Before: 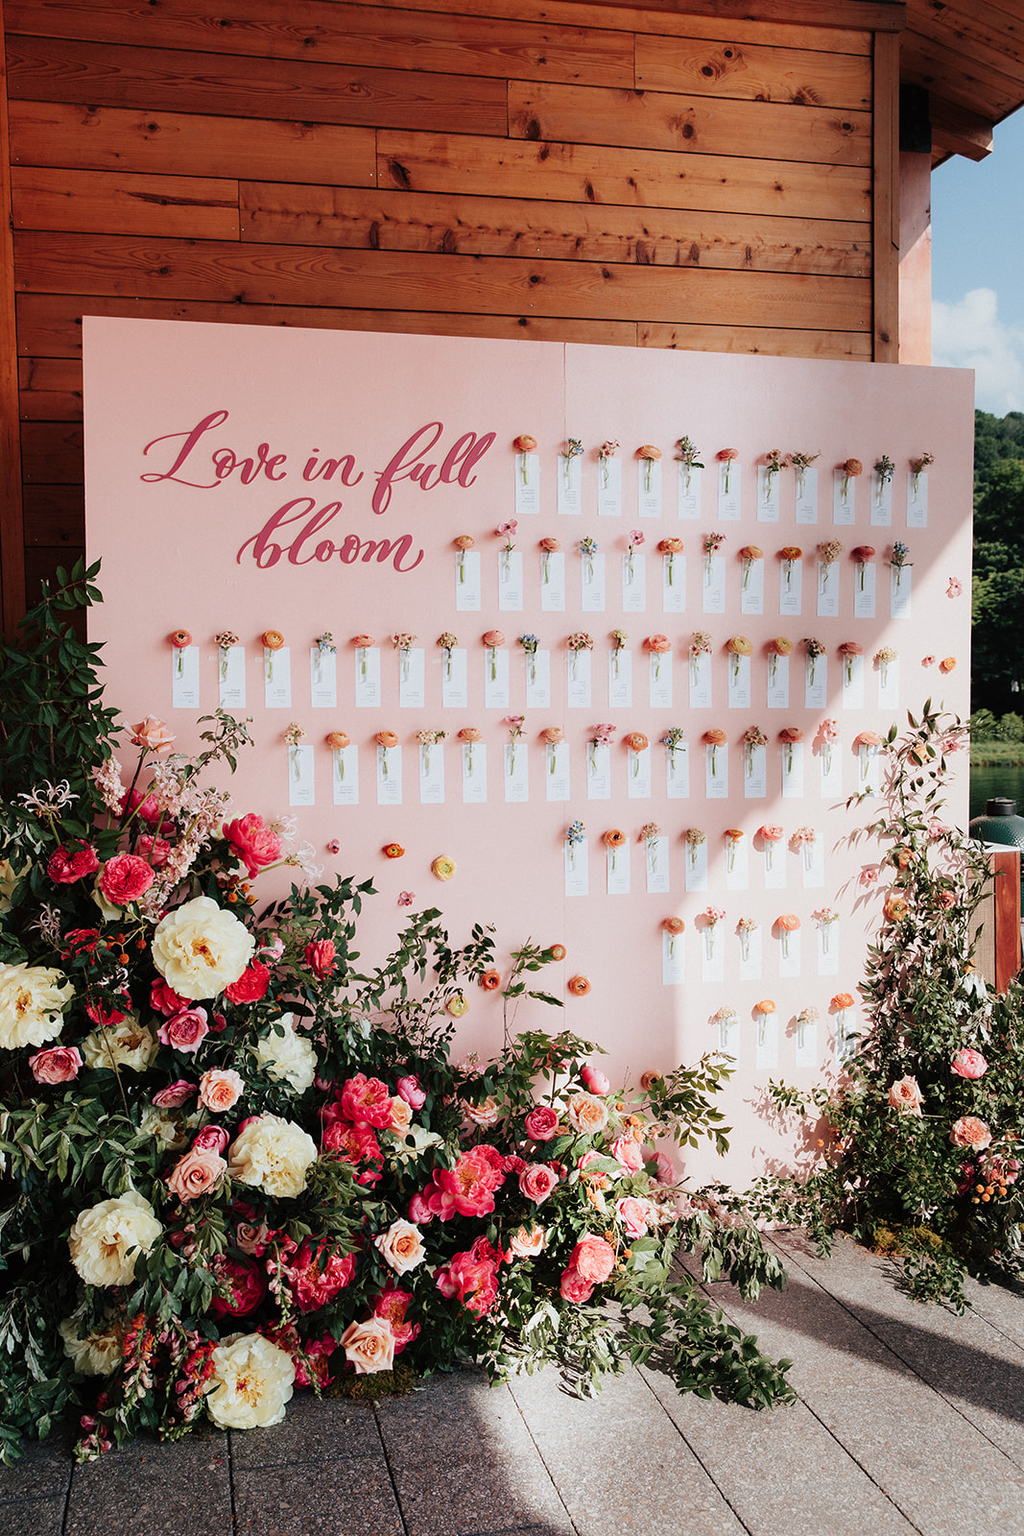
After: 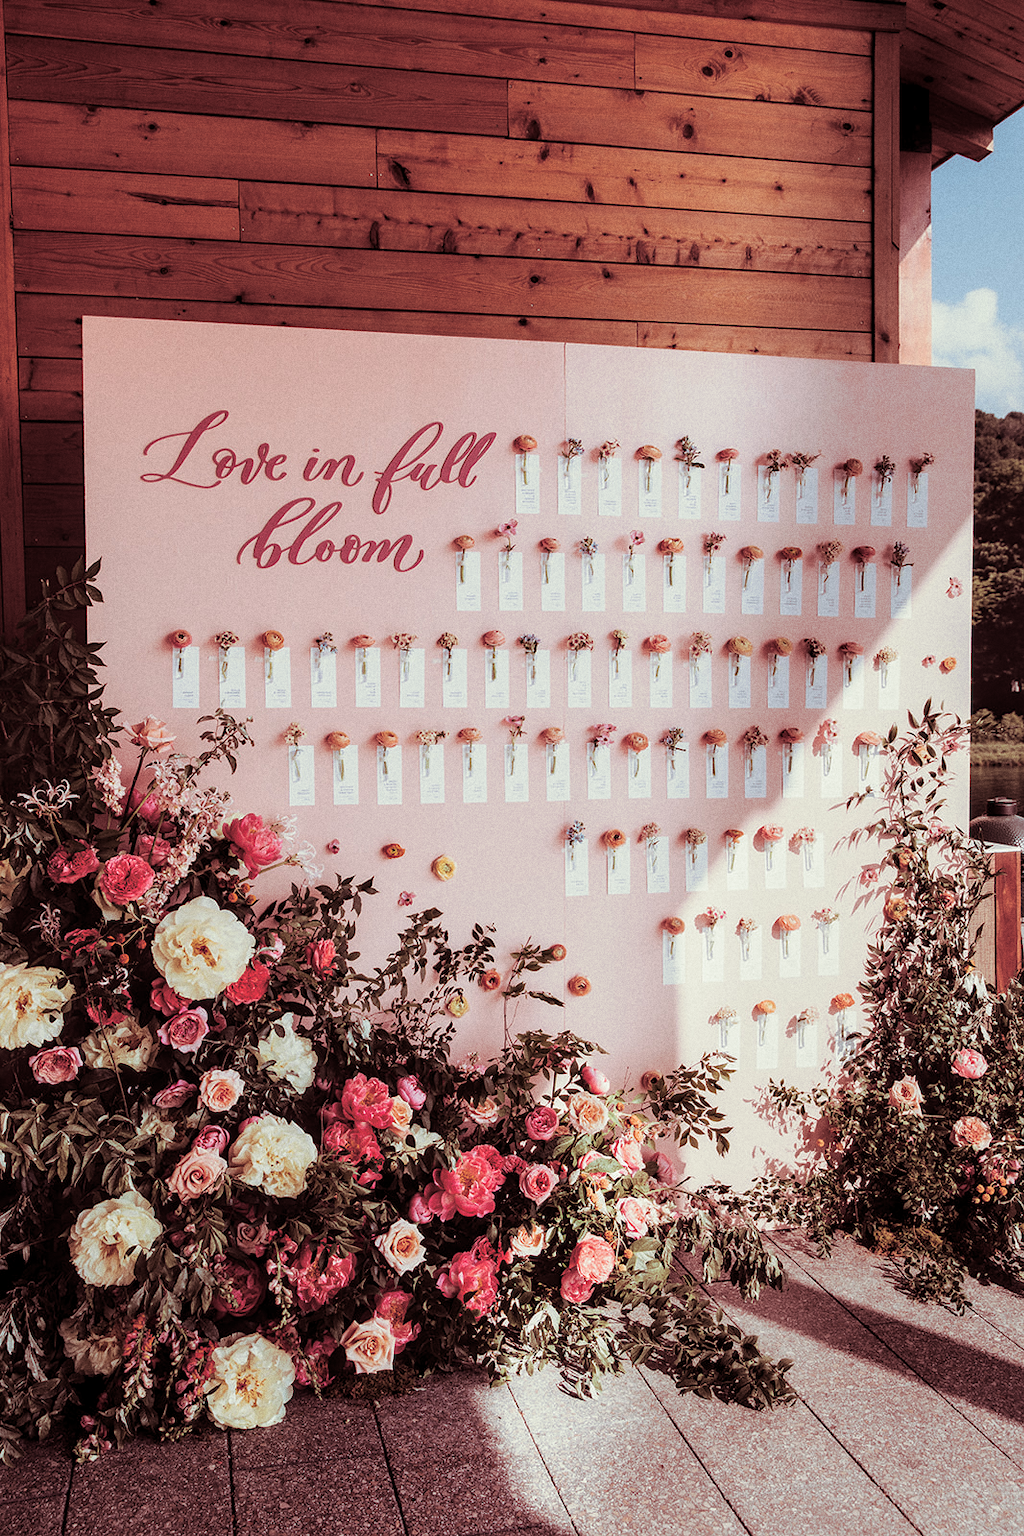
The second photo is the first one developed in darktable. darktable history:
local contrast: on, module defaults
exposure: compensate highlight preservation false
grain: coarseness 0.09 ISO
split-toning: compress 20%
